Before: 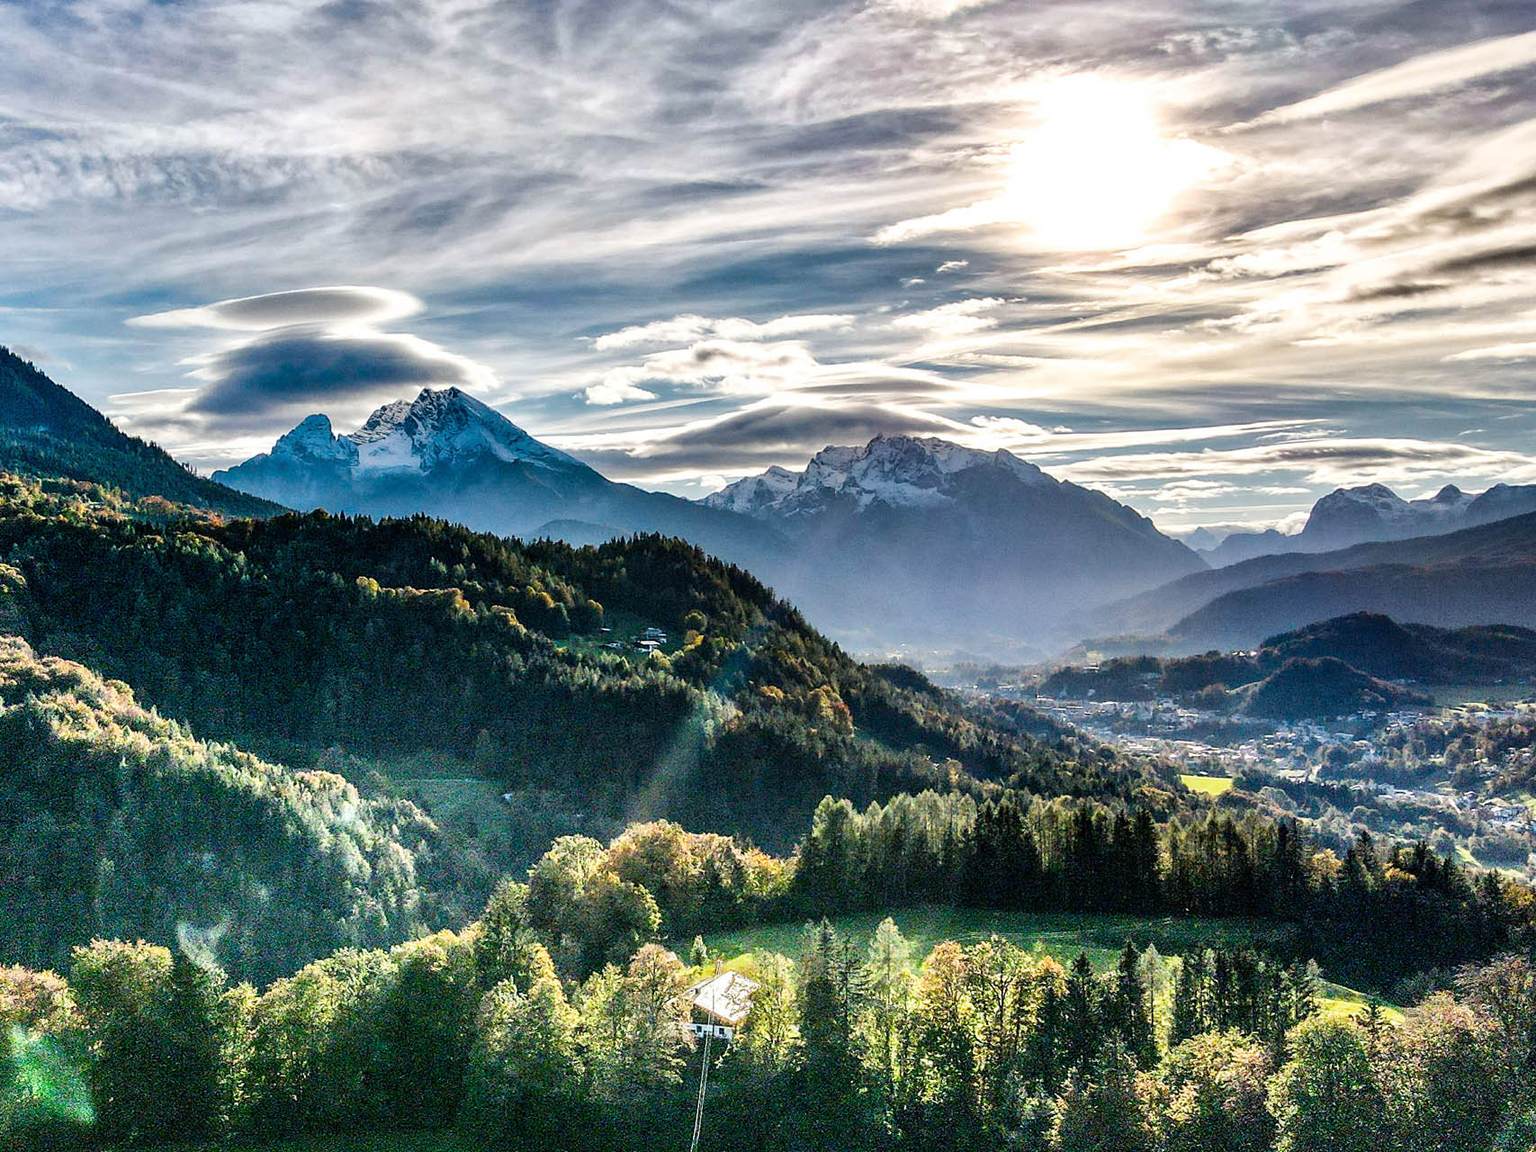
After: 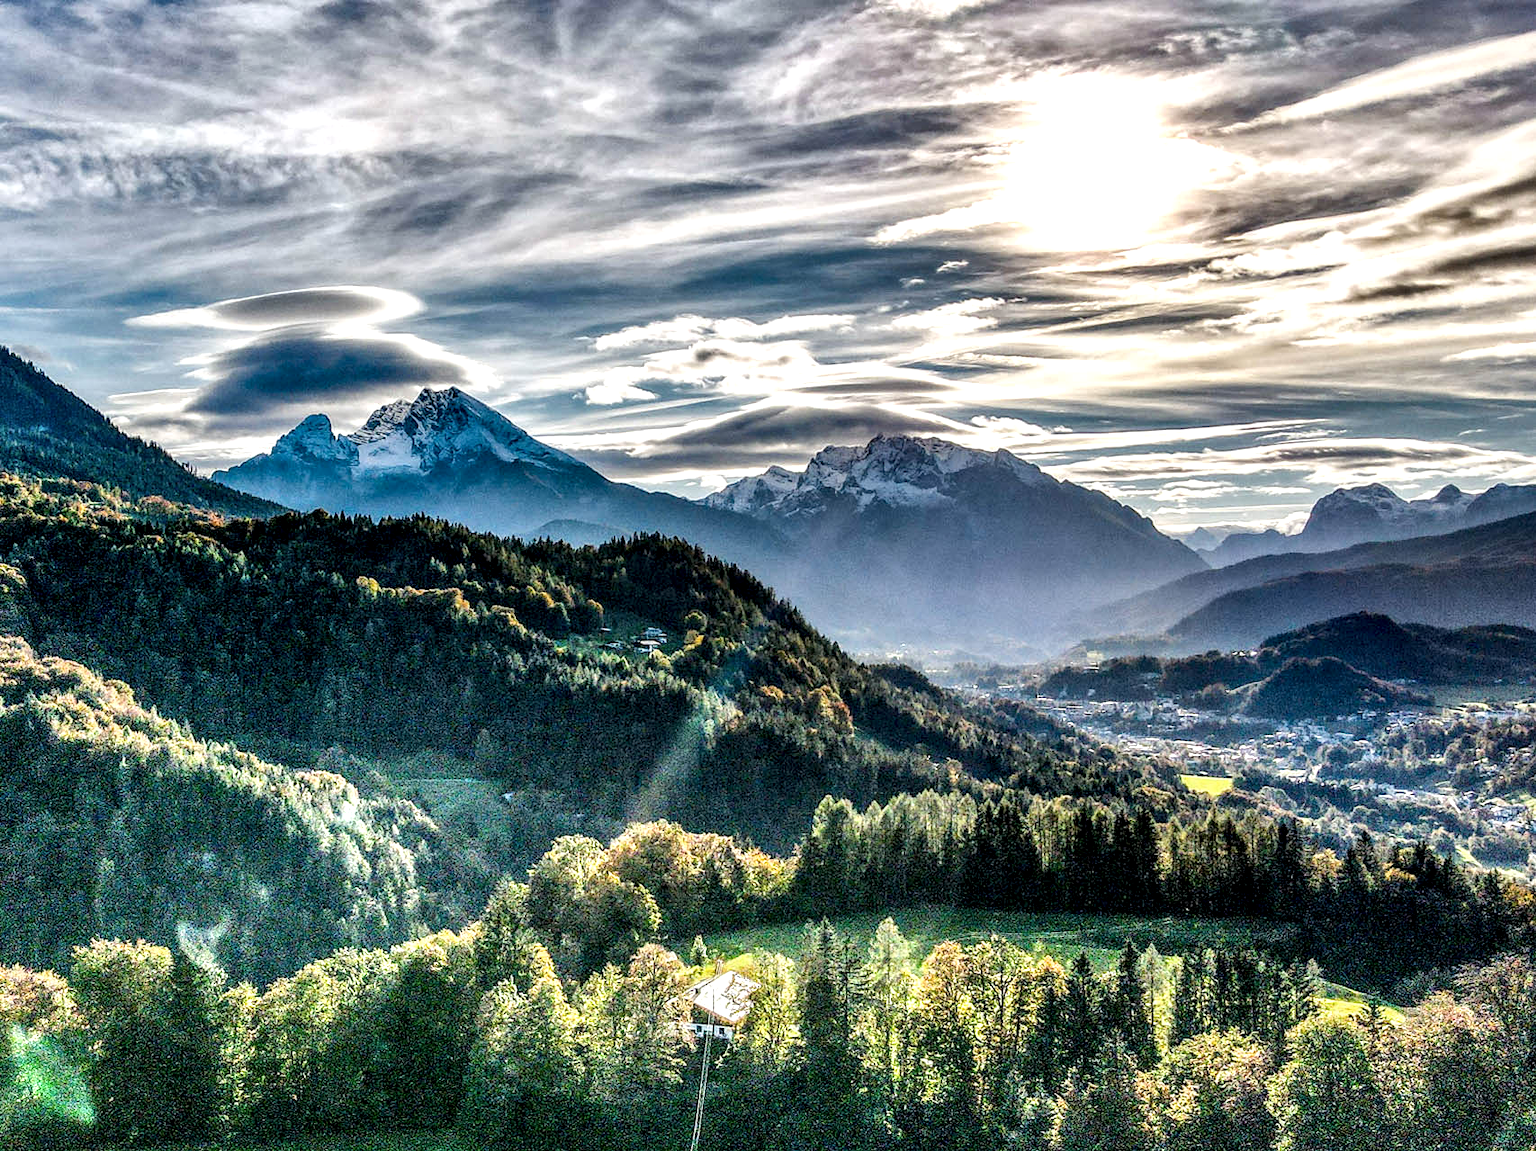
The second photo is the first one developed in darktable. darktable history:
local contrast: detail 150%
shadows and highlights: shadows 49, highlights -41, soften with gaussian
